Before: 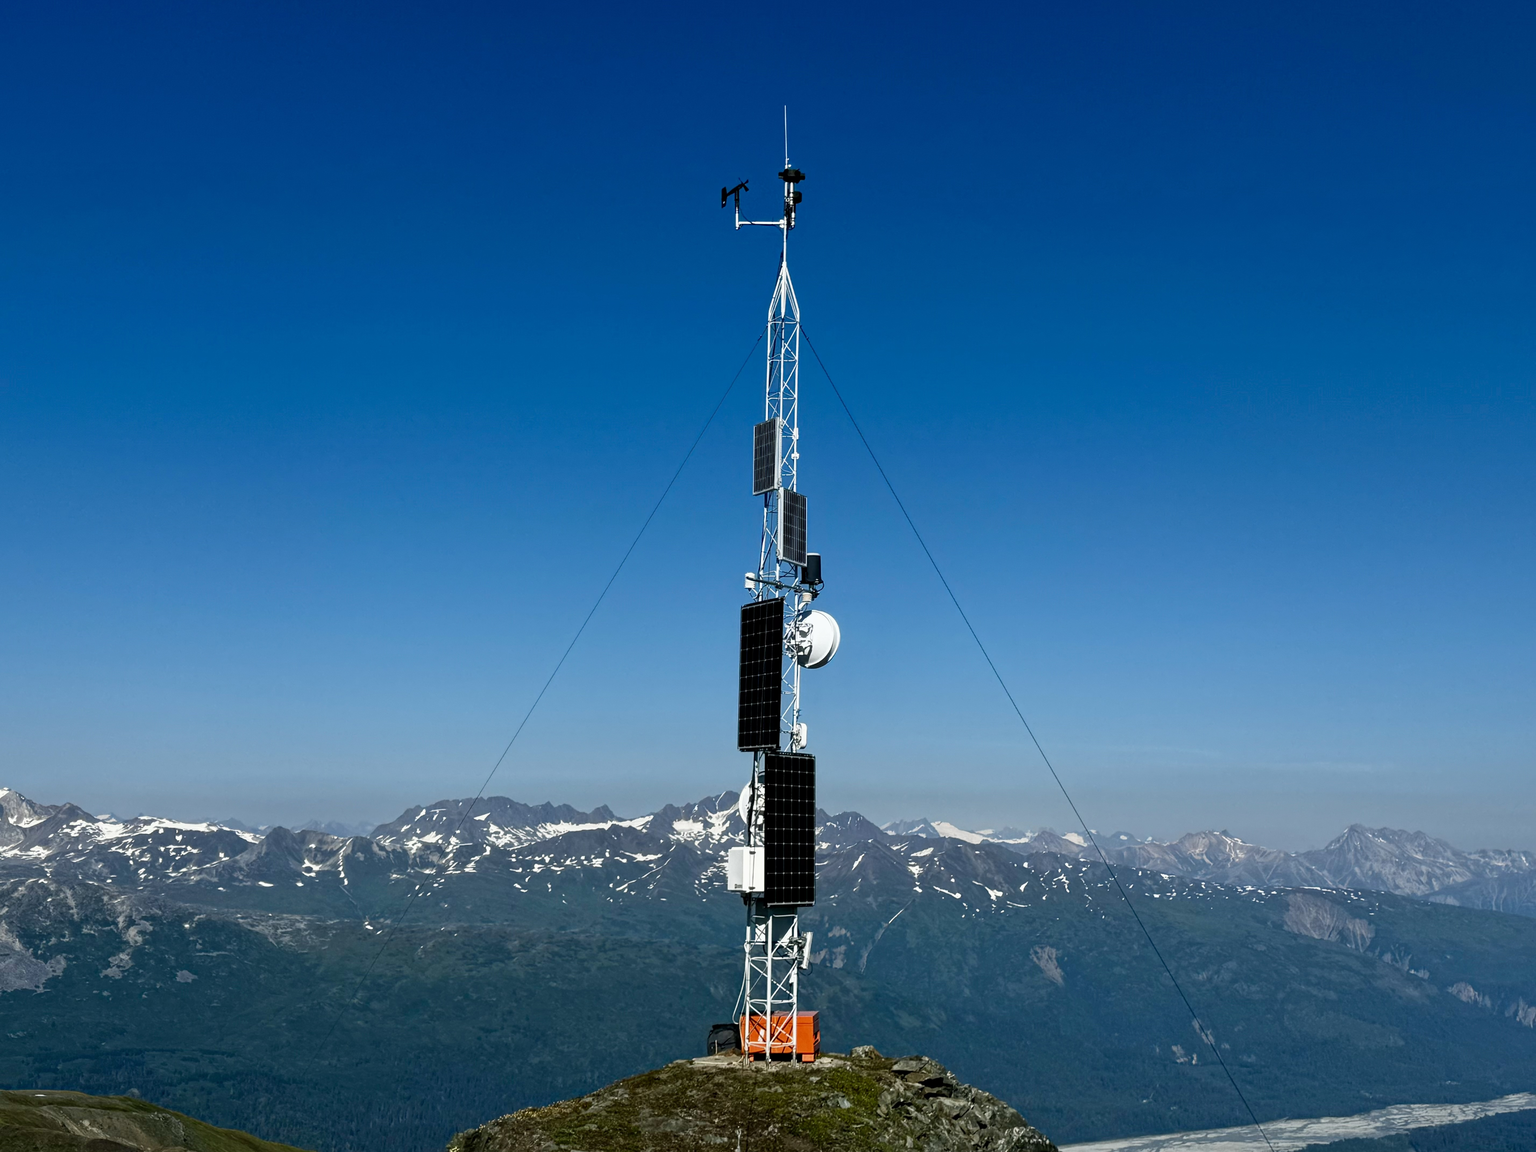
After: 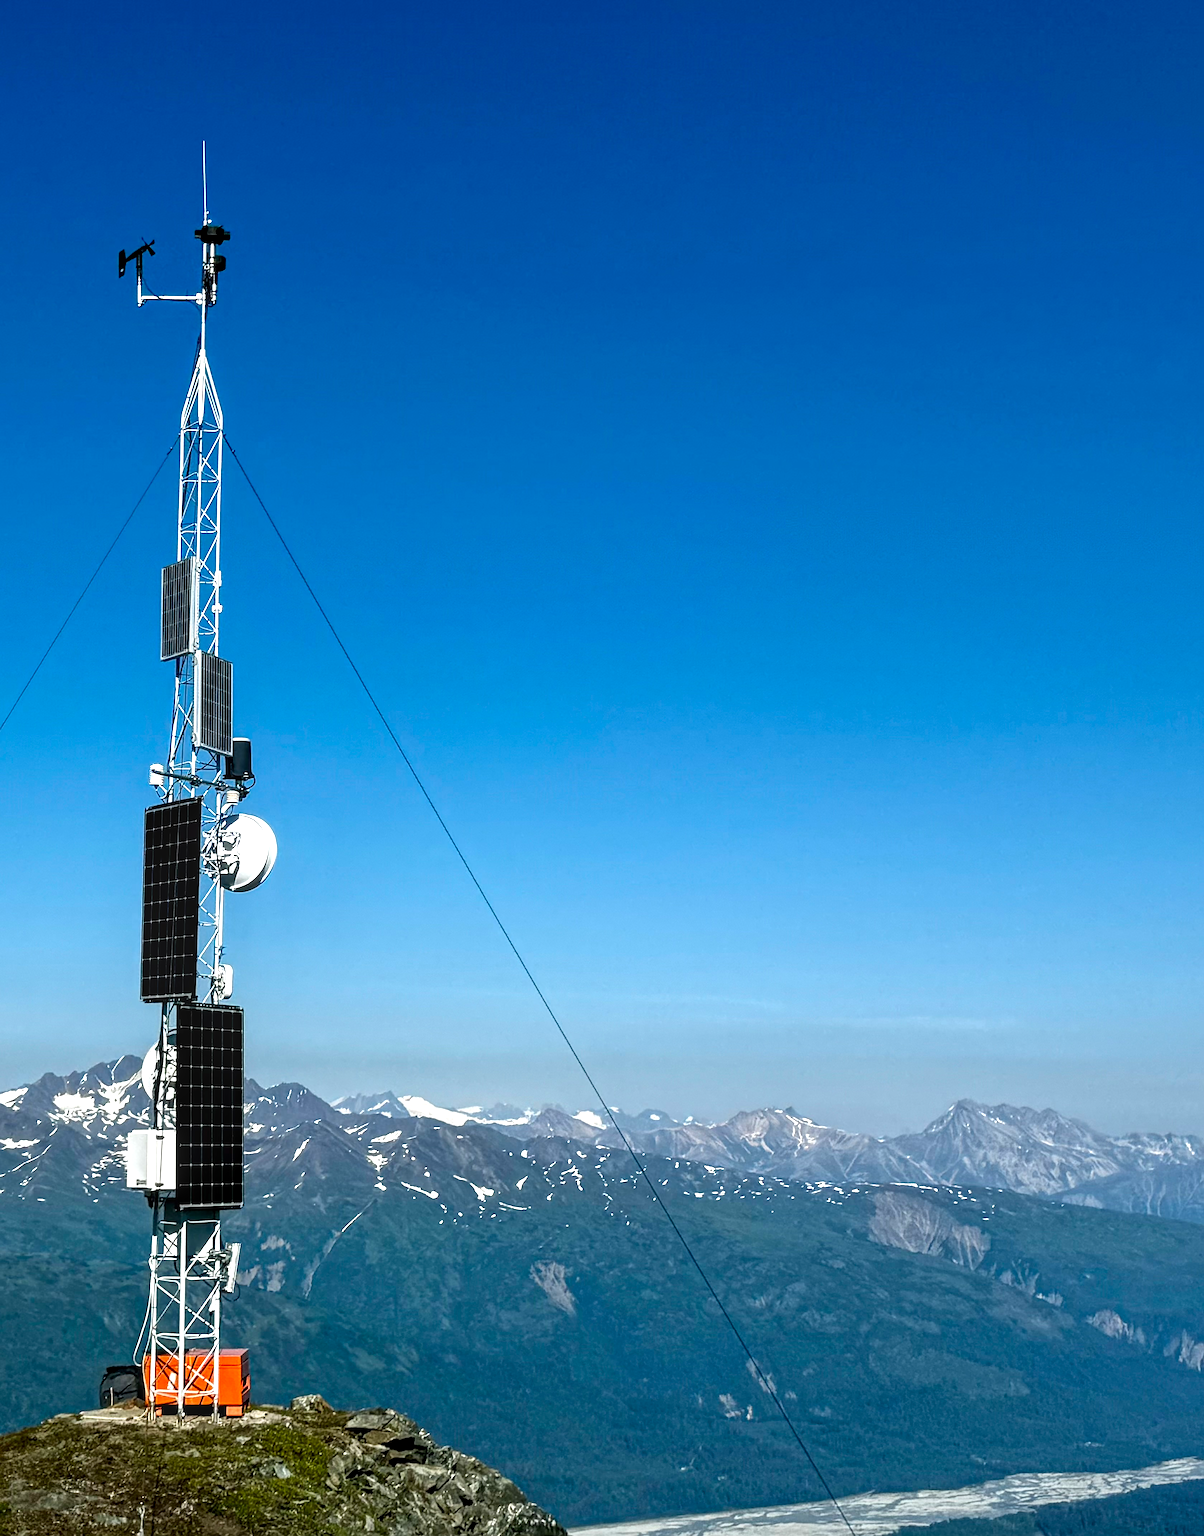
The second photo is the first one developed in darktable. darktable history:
local contrast: on, module defaults
sharpen: on, module defaults
crop: left 41.194%
exposure: black level correction 0, exposure 0.588 EV, compensate highlight preservation false
